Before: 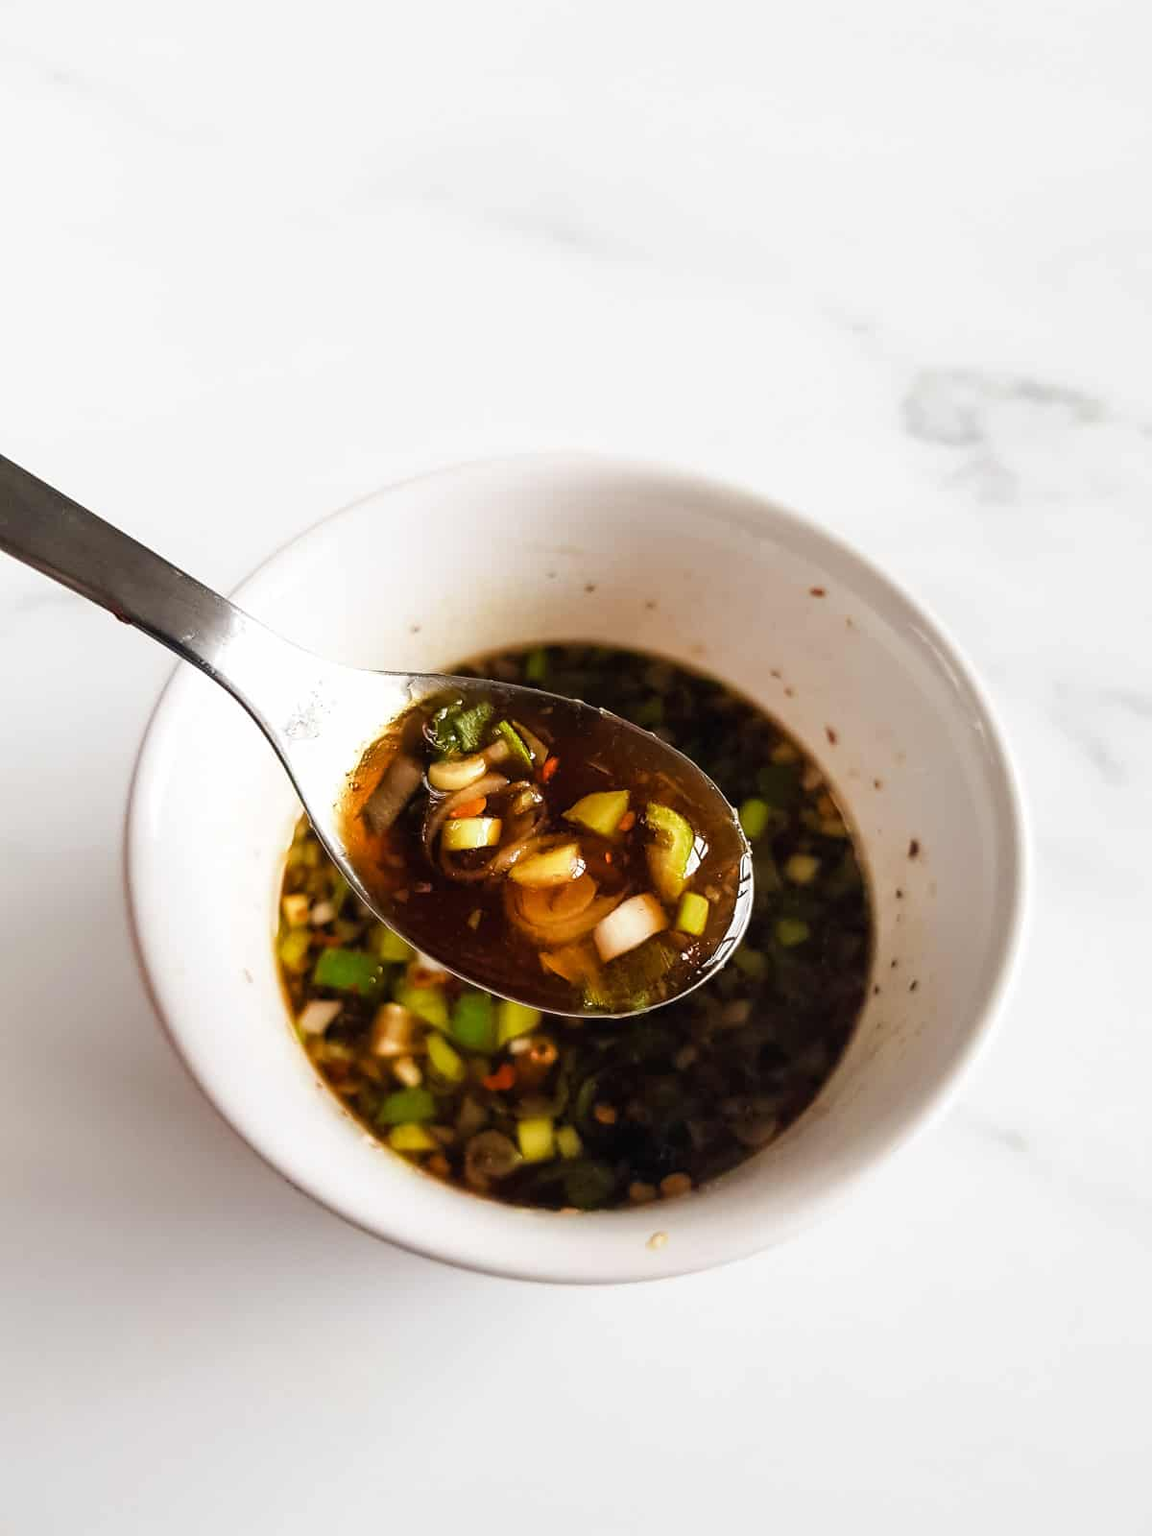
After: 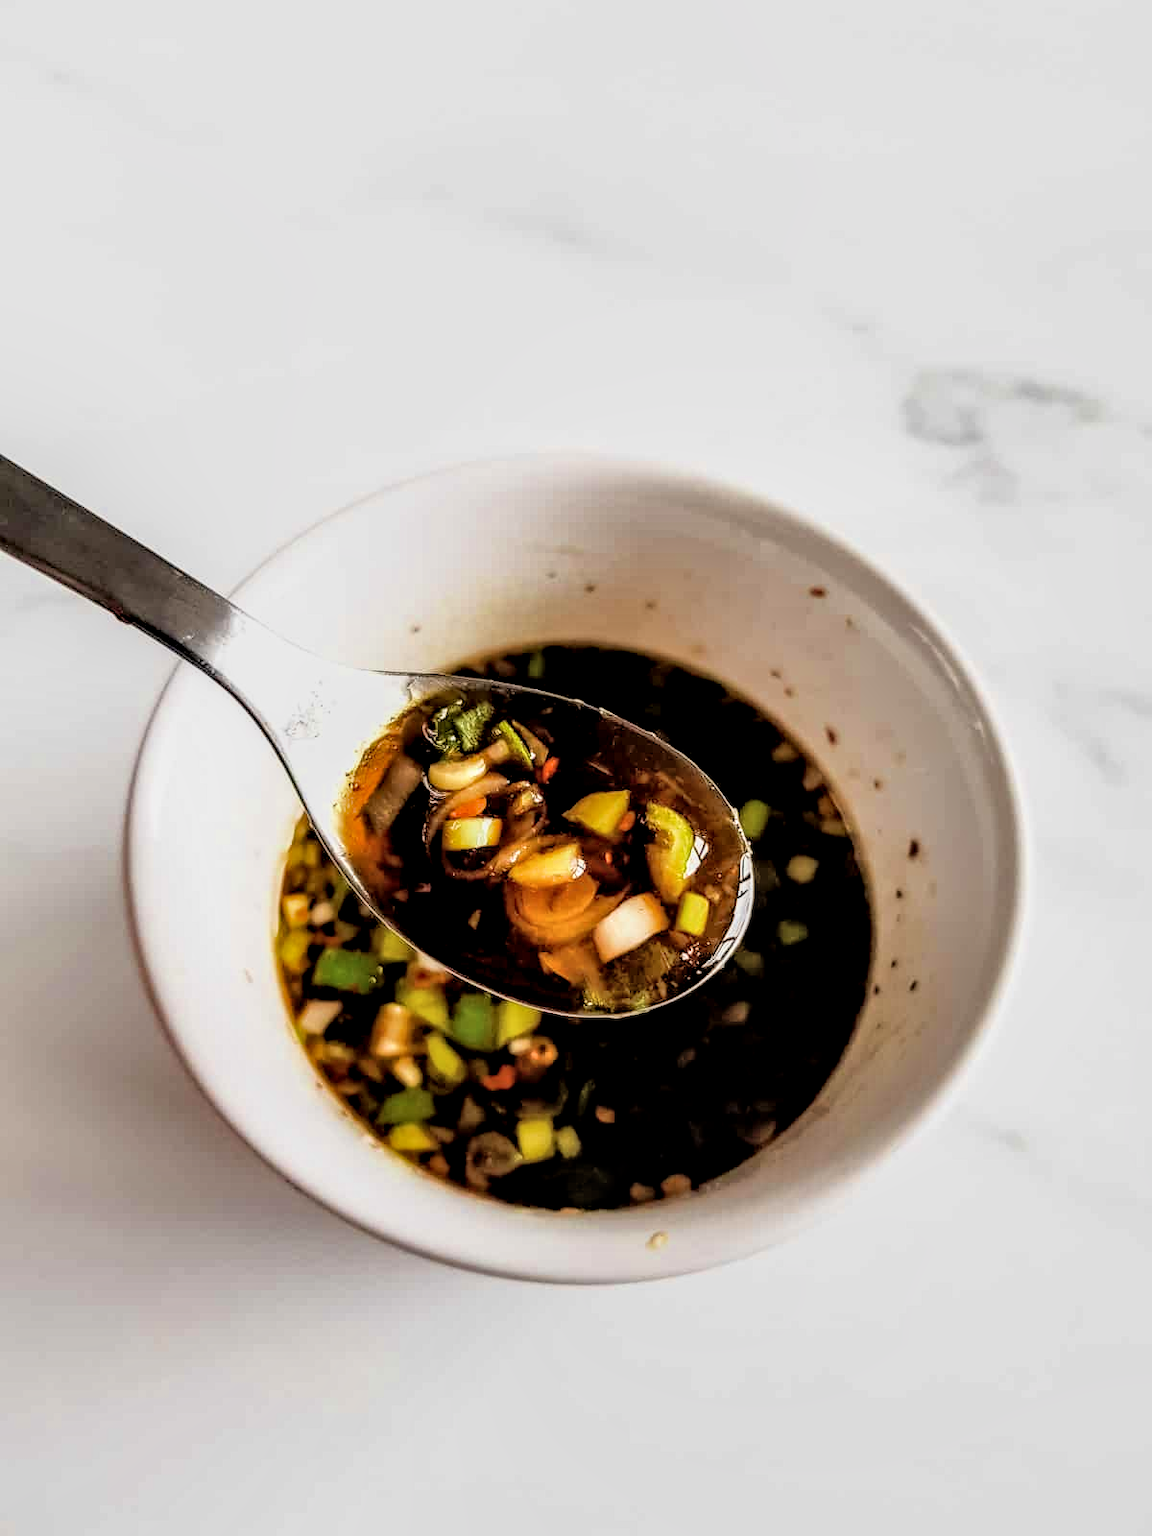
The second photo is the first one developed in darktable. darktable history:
filmic rgb: black relative exposure -7.59 EV, white relative exposure 4.6 EV, target black luminance 0%, hardness 3.57, latitude 50.49%, contrast 1.028, highlights saturation mix 9.82%, shadows ↔ highlights balance -0.144%, color science v6 (2022)
shadows and highlights: highlights color adjustment 0.151%
exposure: compensate highlight preservation false
tone equalizer: -8 EV -0.754 EV, -7 EV -0.728 EV, -6 EV -0.568 EV, -5 EV -0.42 EV, -3 EV 0.403 EV, -2 EV 0.6 EV, -1 EV 0.689 EV, +0 EV 0.758 EV, edges refinement/feathering 500, mask exposure compensation -1.57 EV, preserve details no
local contrast: detail 150%
velvia: strength 14.9%
